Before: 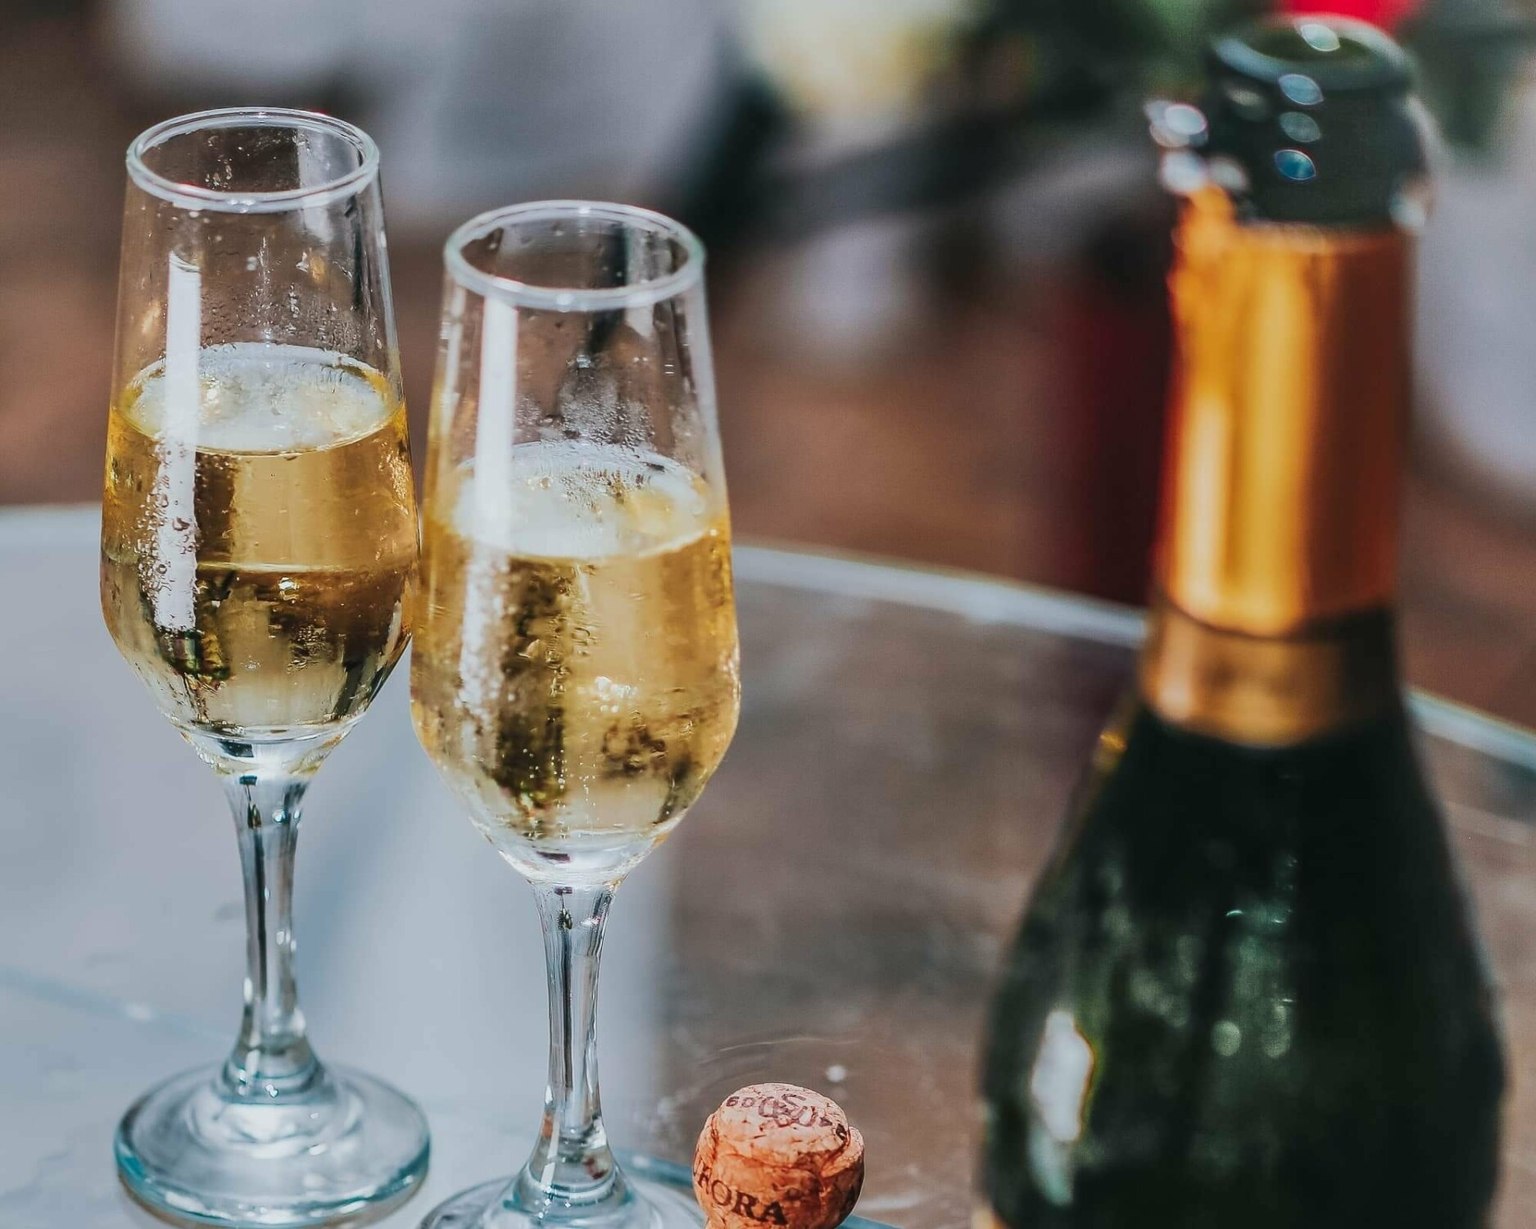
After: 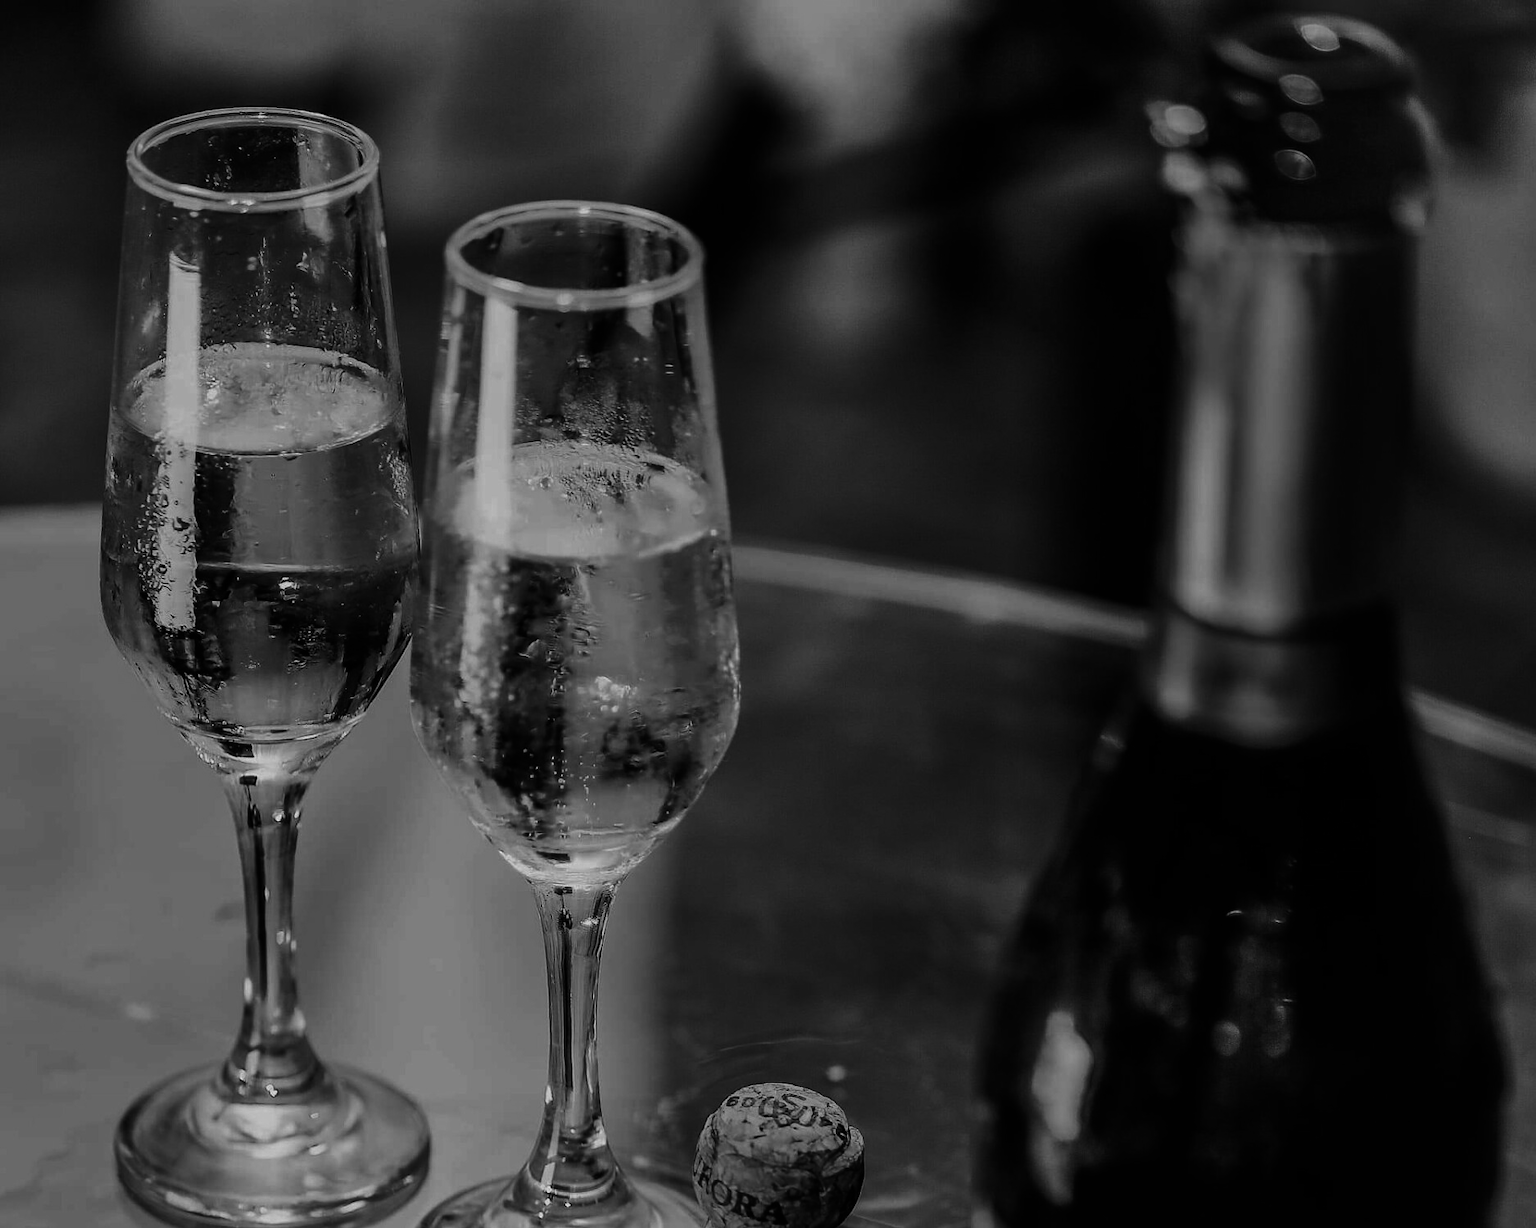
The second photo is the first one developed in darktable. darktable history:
white balance: red 0.766, blue 1.537
rgb levels: mode RGB, independent channels, levels [[0, 0.5, 1], [0, 0.521, 1], [0, 0.536, 1]]
contrast brightness saturation: contrast -0.03, brightness -0.59, saturation -1
